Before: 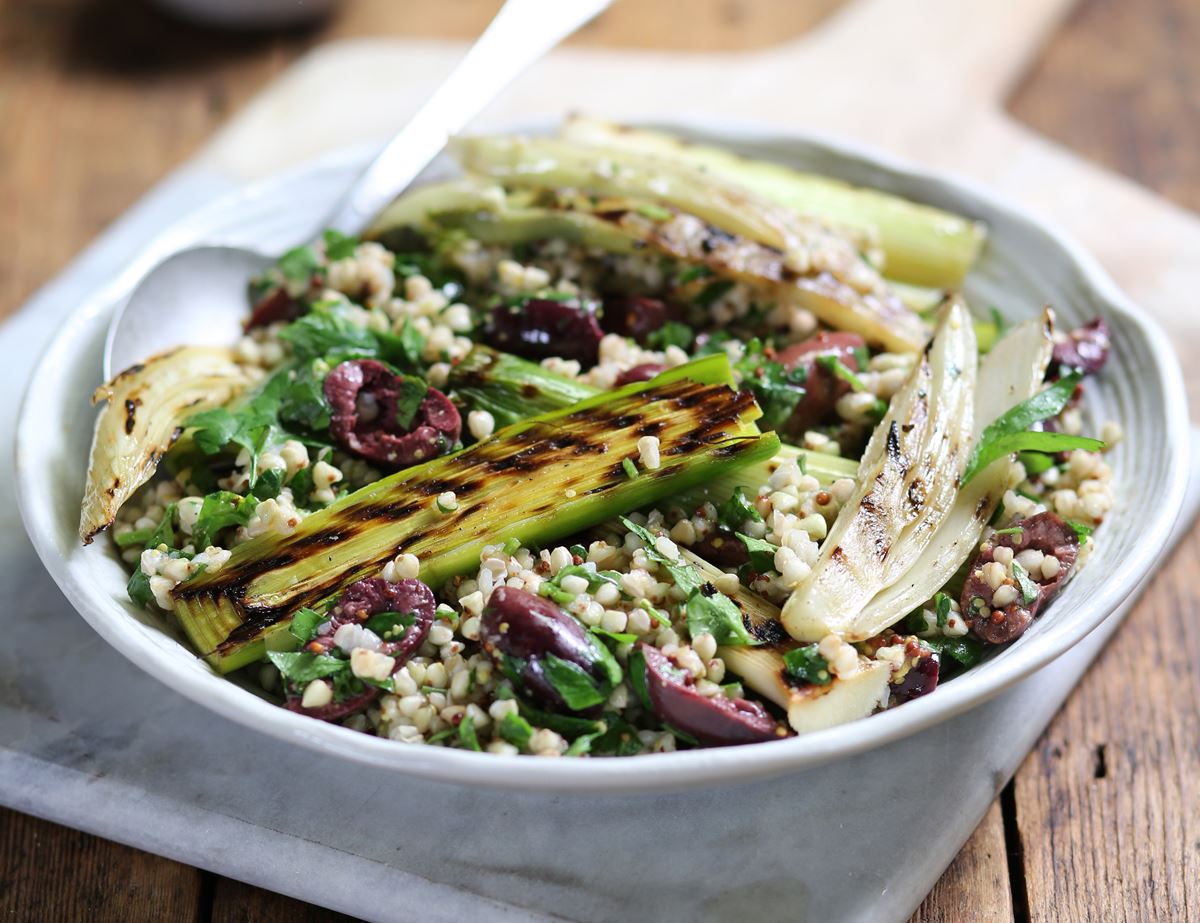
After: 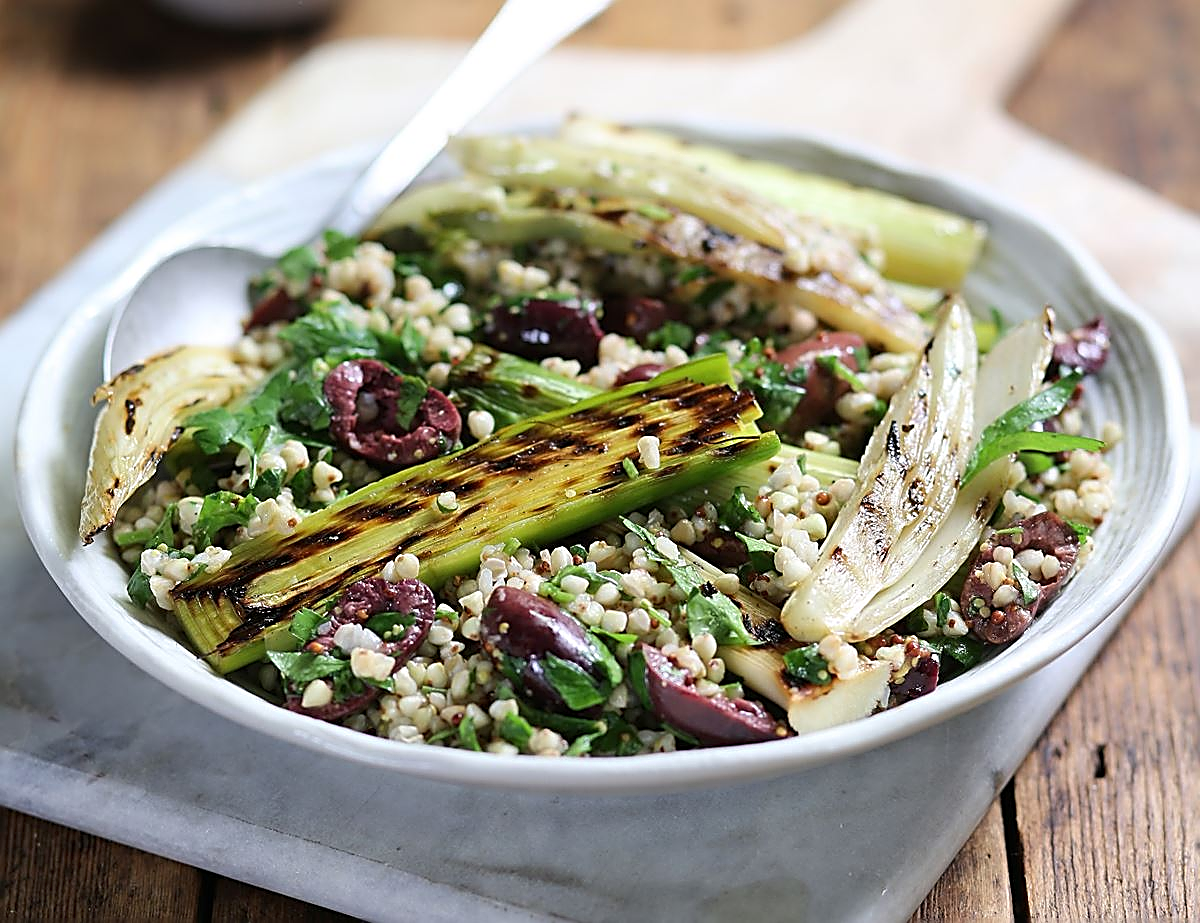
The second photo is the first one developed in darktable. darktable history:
sharpen: radius 1.675, amount 1.289
